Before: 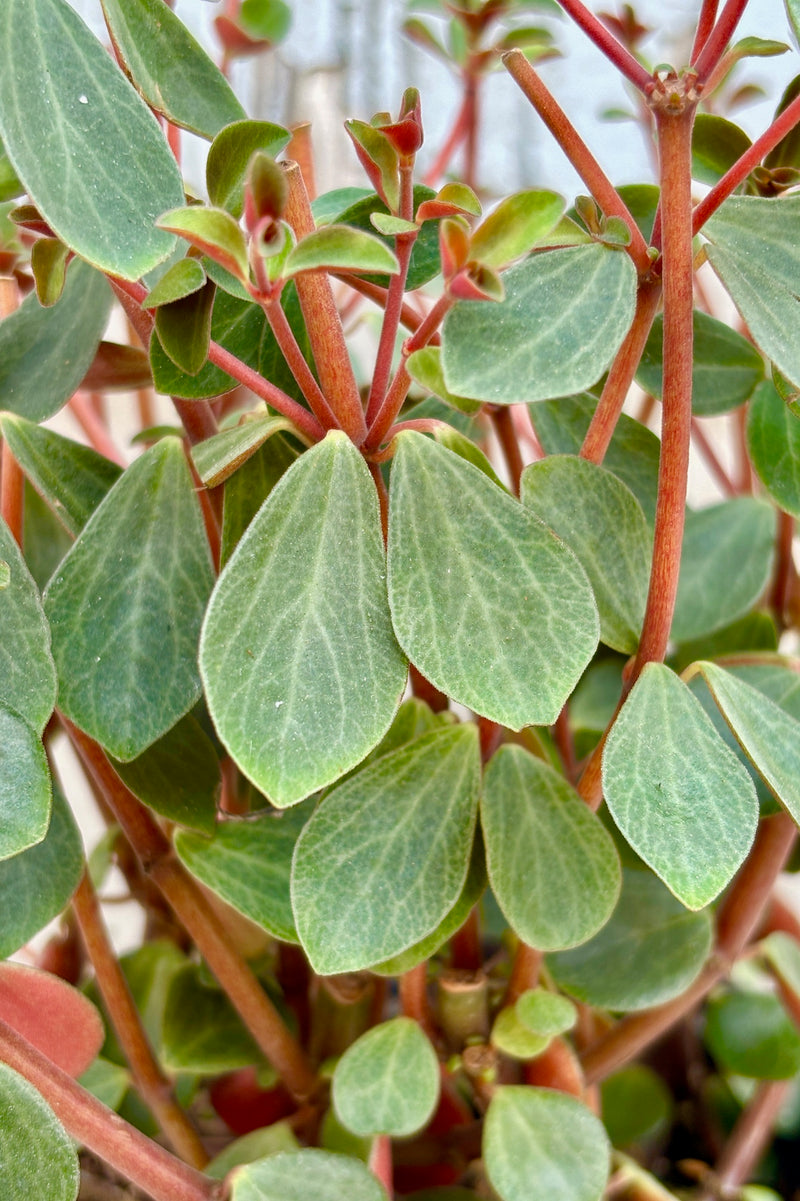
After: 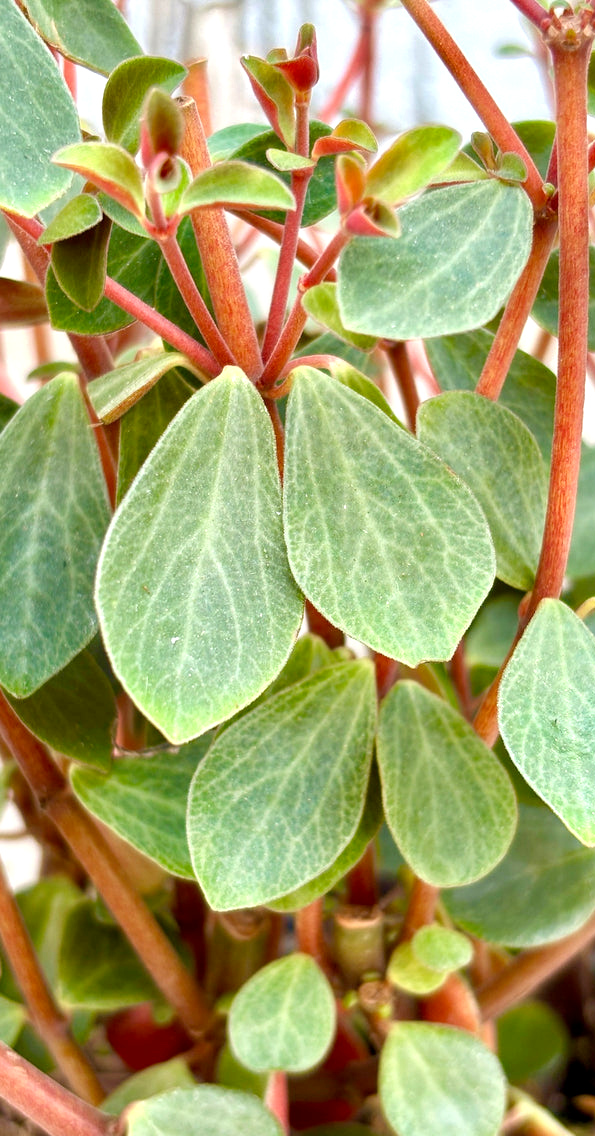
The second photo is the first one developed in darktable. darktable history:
crop and rotate: left 13.032%, top 5.356%, right 12.522%
exposure: black level correction 0.001, exposure 0.499 EV, compensate exposure bias true, compensate highlight preservation false
